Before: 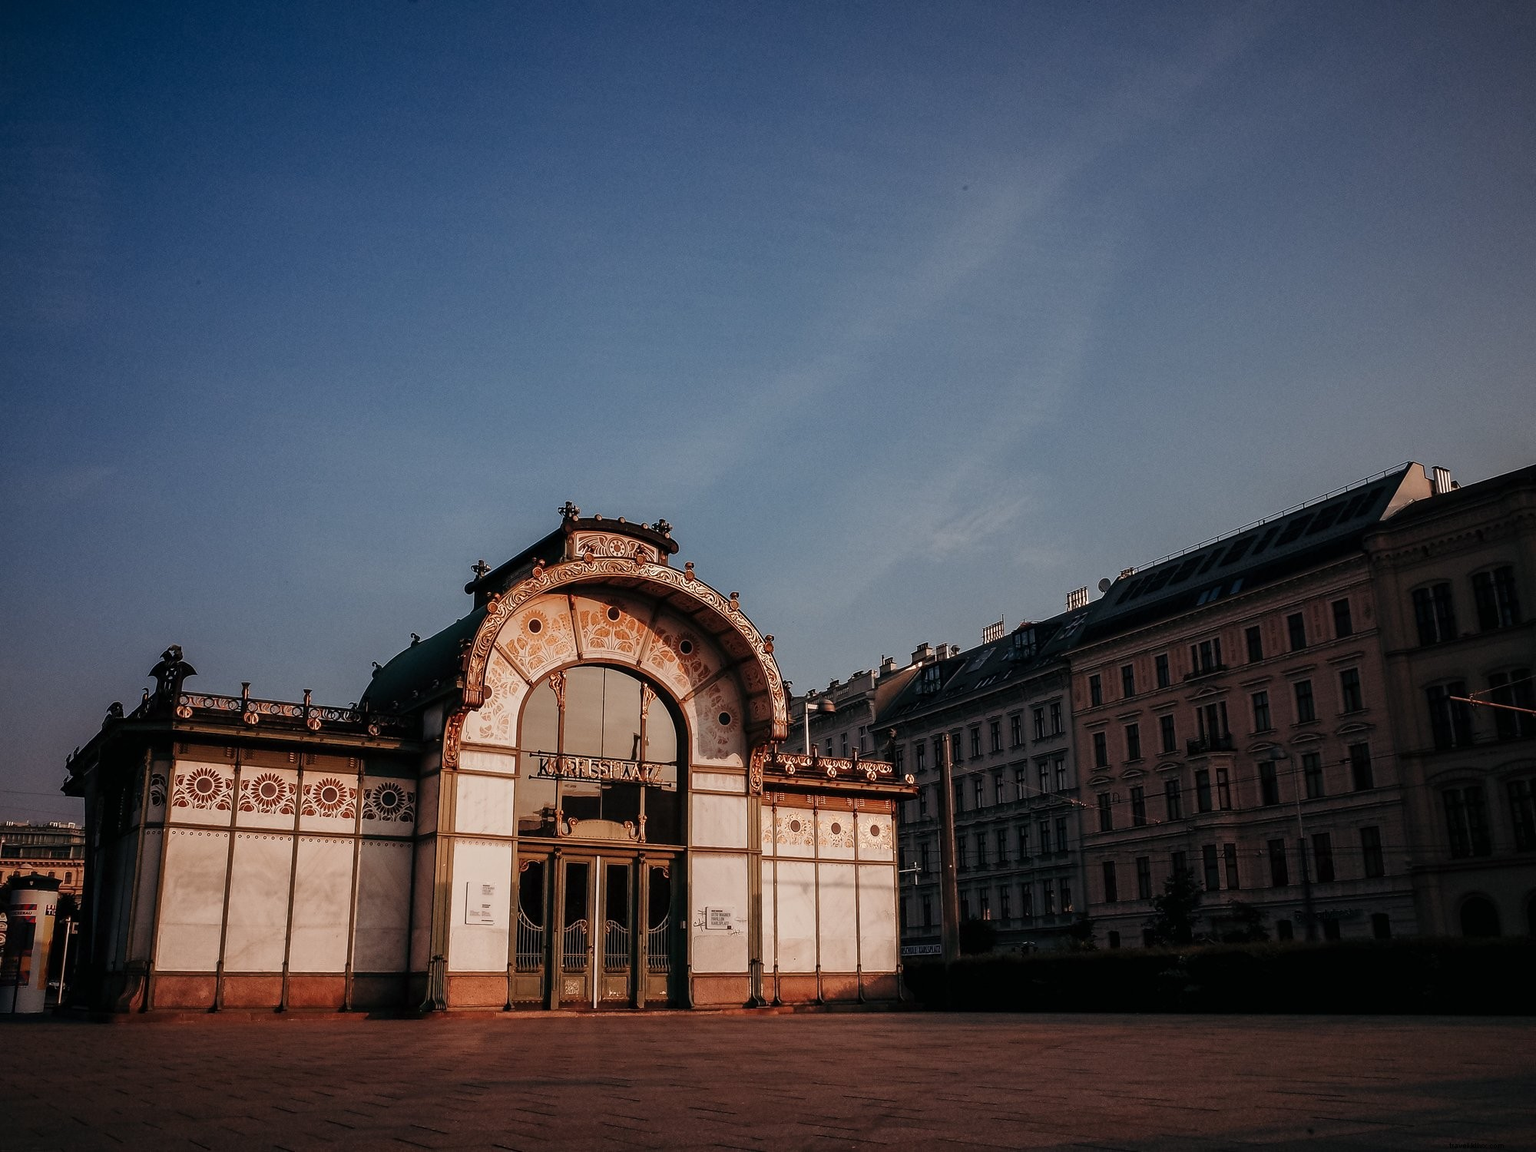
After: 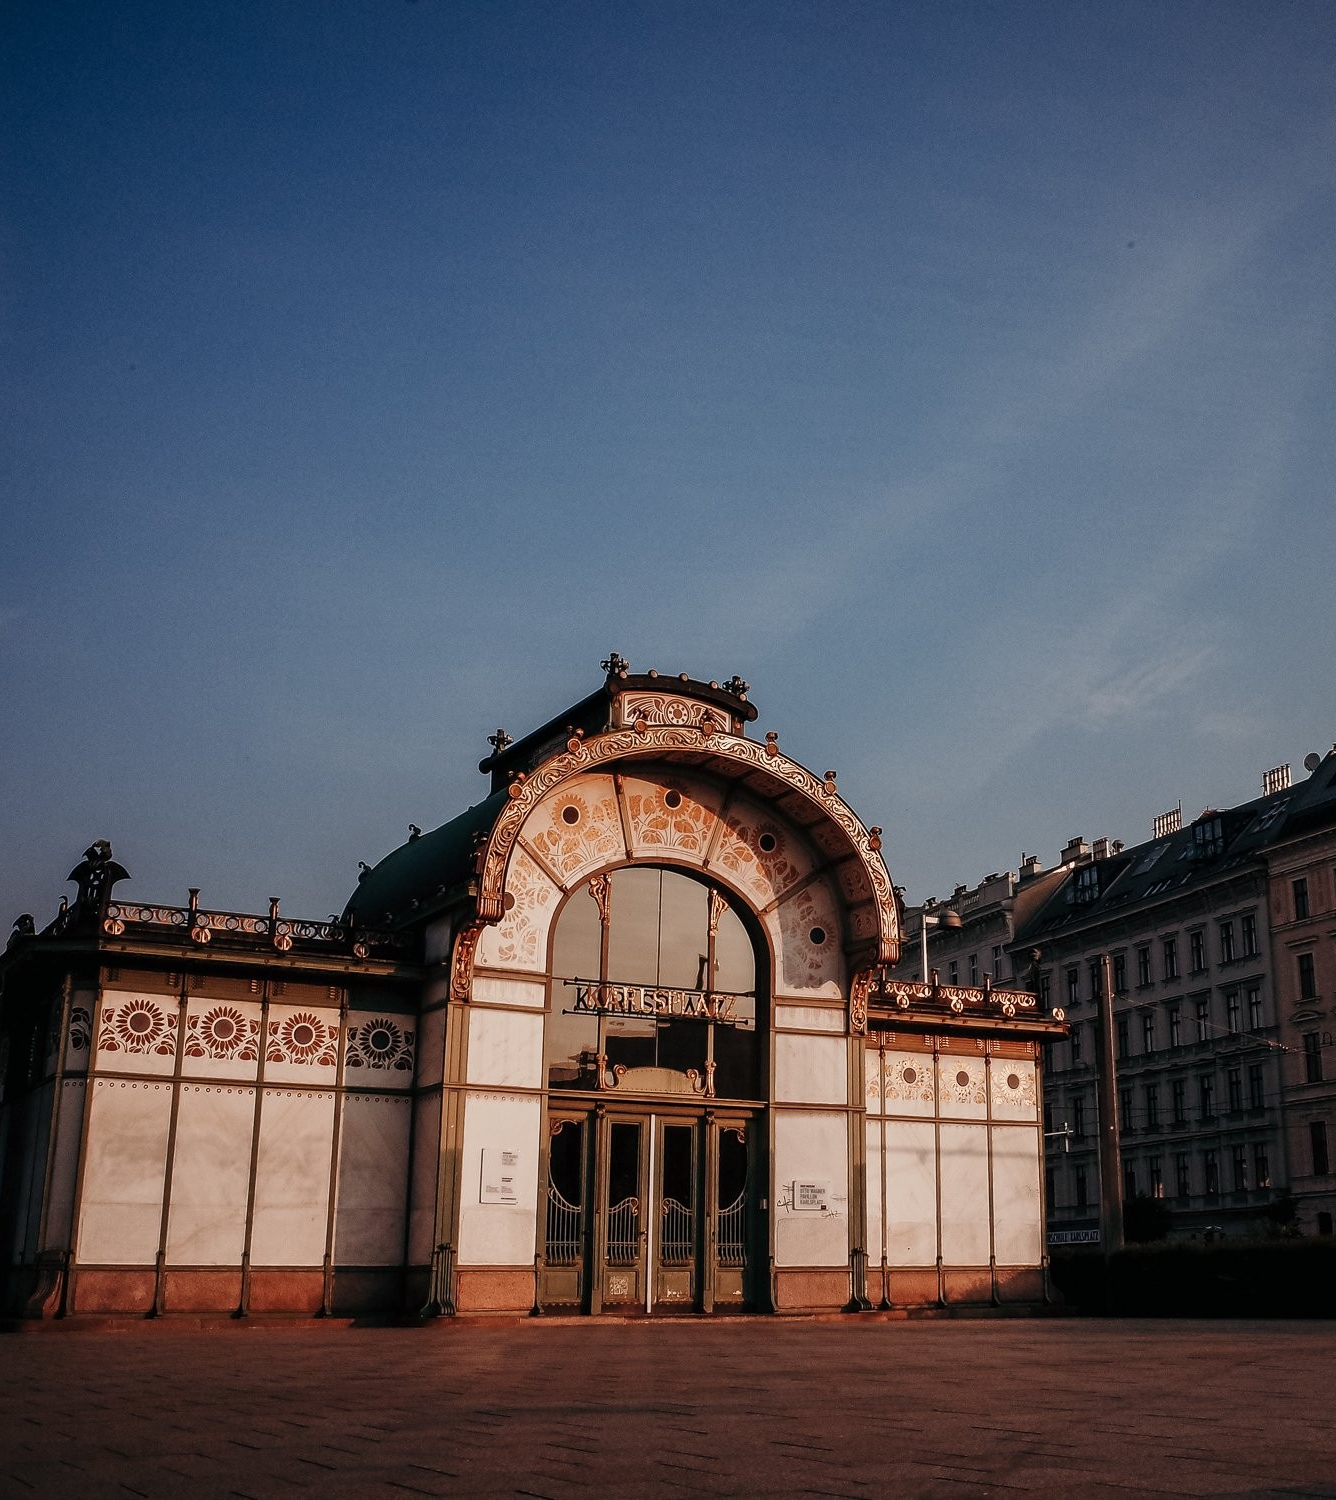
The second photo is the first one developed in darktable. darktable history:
crop and rotate: left 6.328%, right 26.83%
